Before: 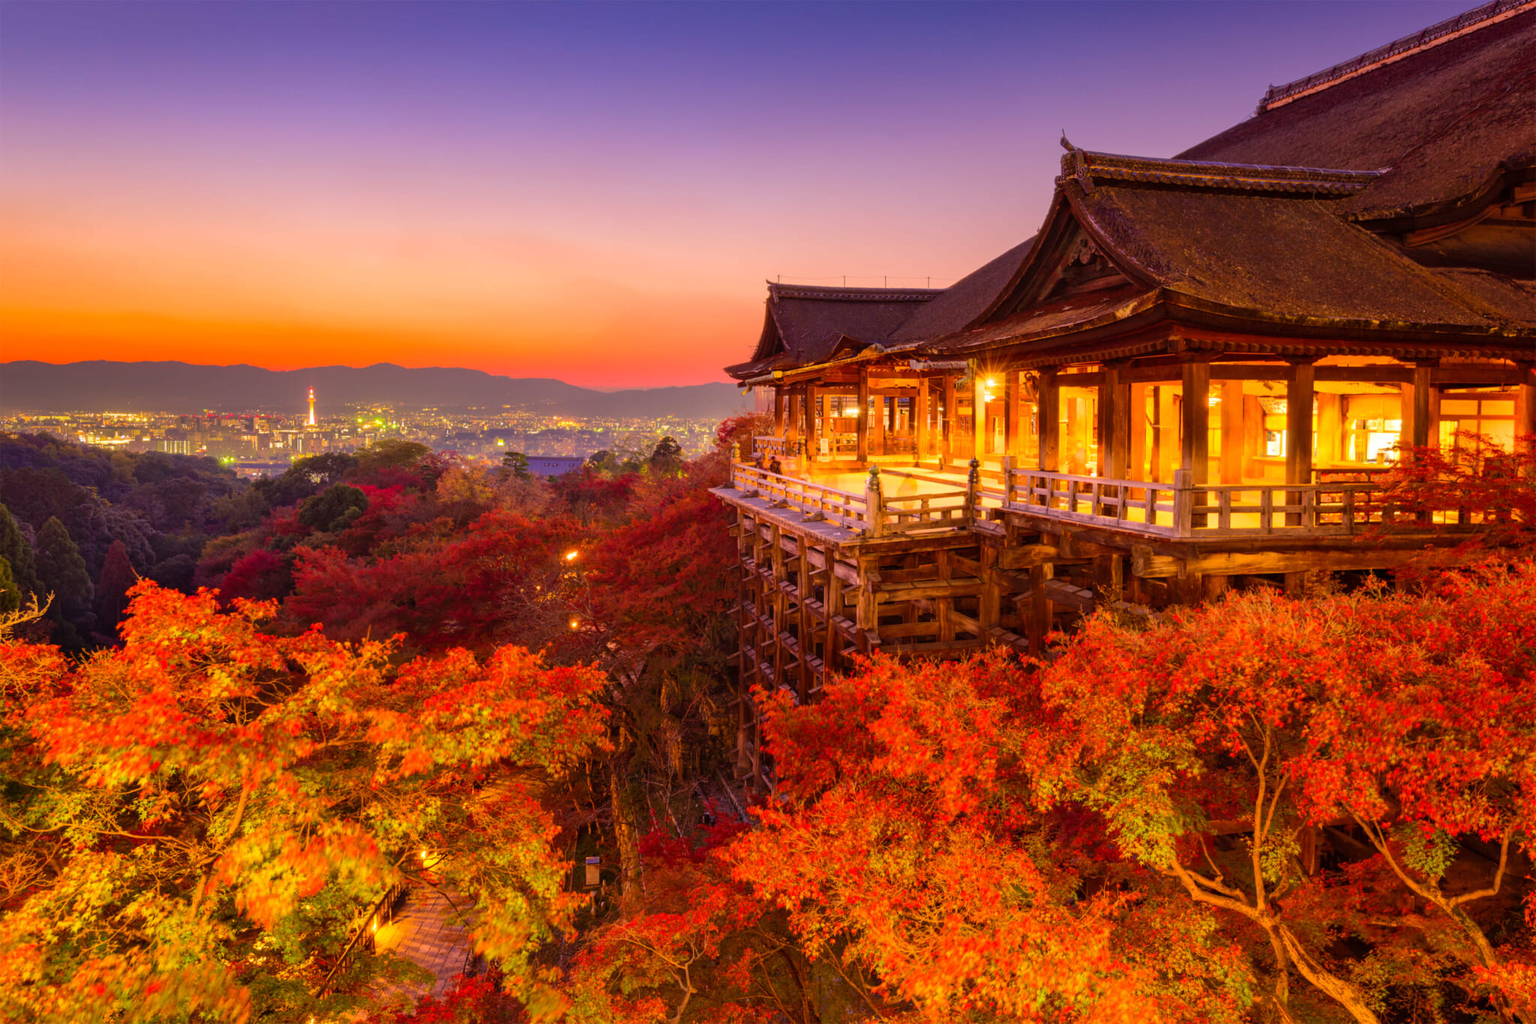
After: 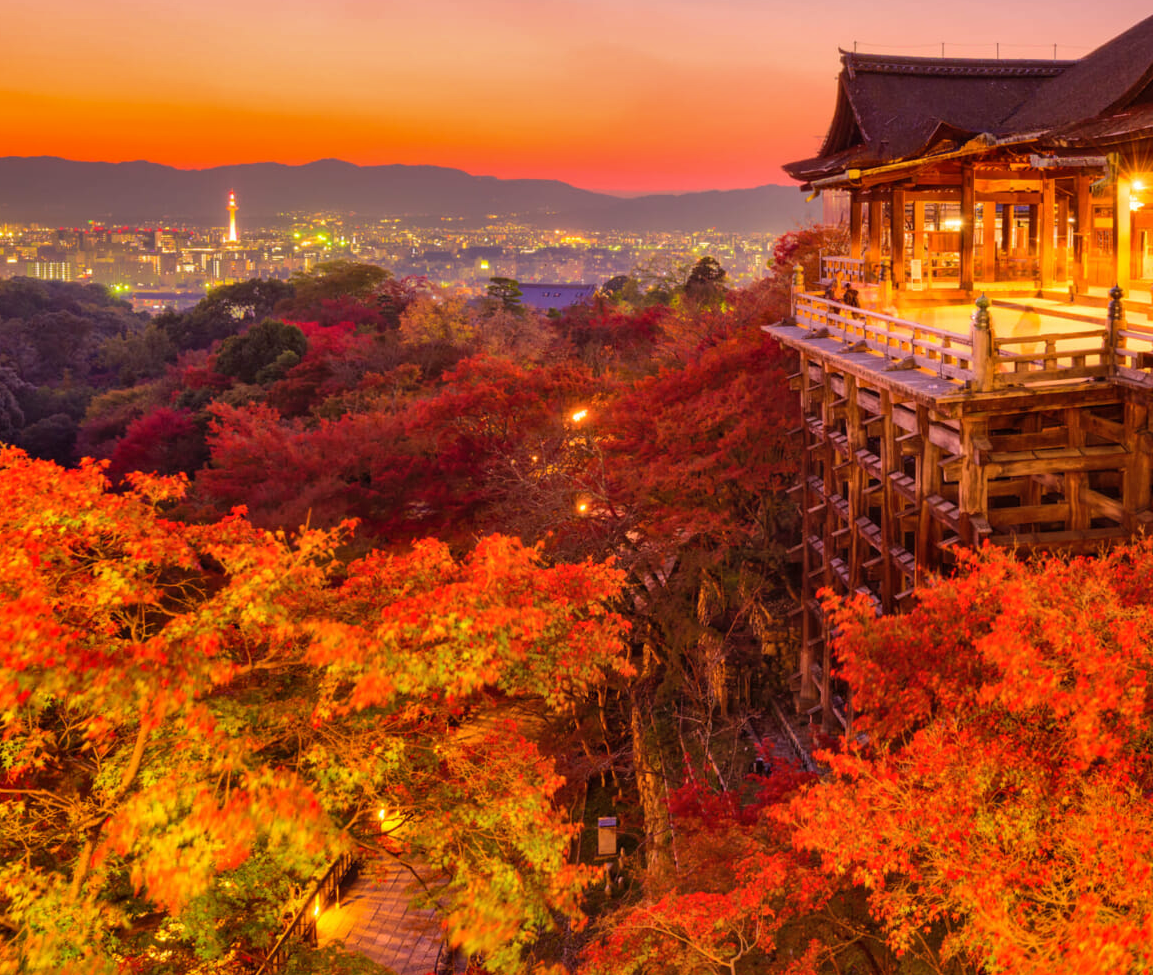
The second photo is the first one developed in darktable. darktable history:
crop: left 8.966%, top 23.852%, right 34.699%, bottom 4.703%
shadows and highlights: soften with gaussian
